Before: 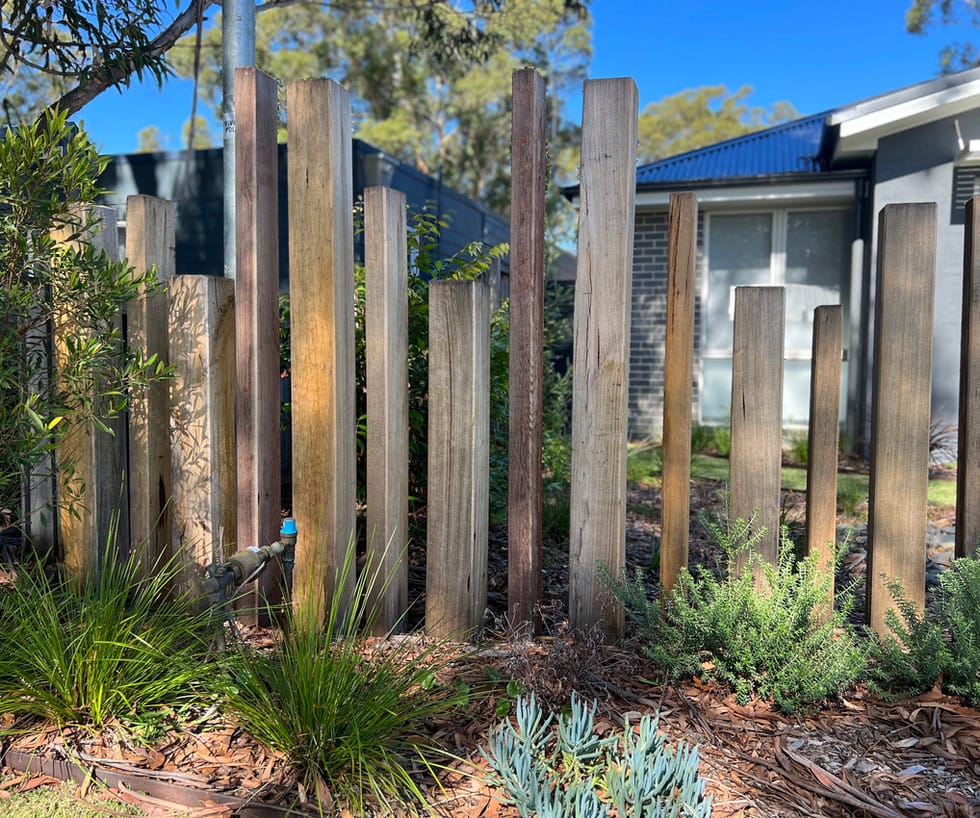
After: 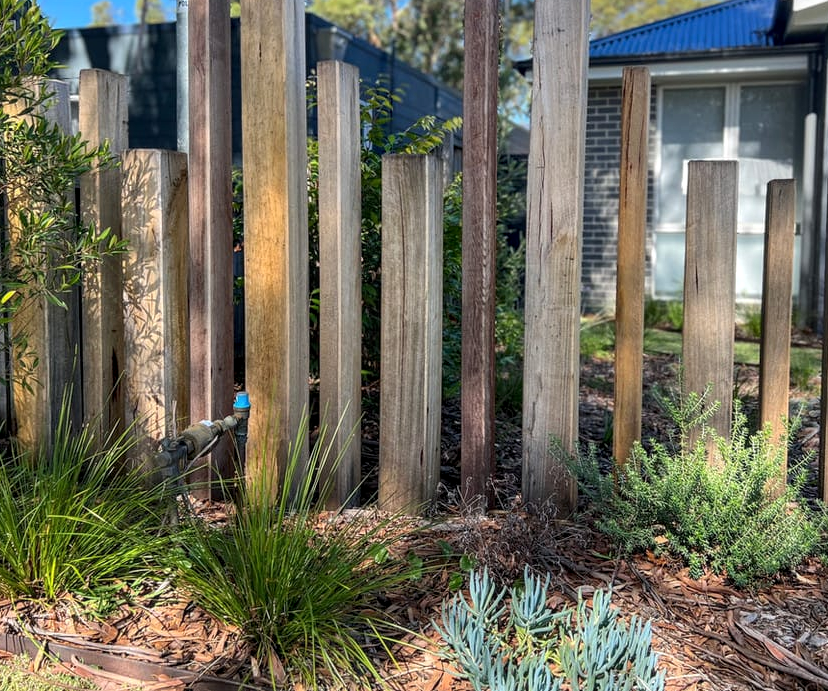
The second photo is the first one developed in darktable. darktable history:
crop and rotate: left 4.842%, top 15.51%, right 10.668%
local contrast: on, module defaults
